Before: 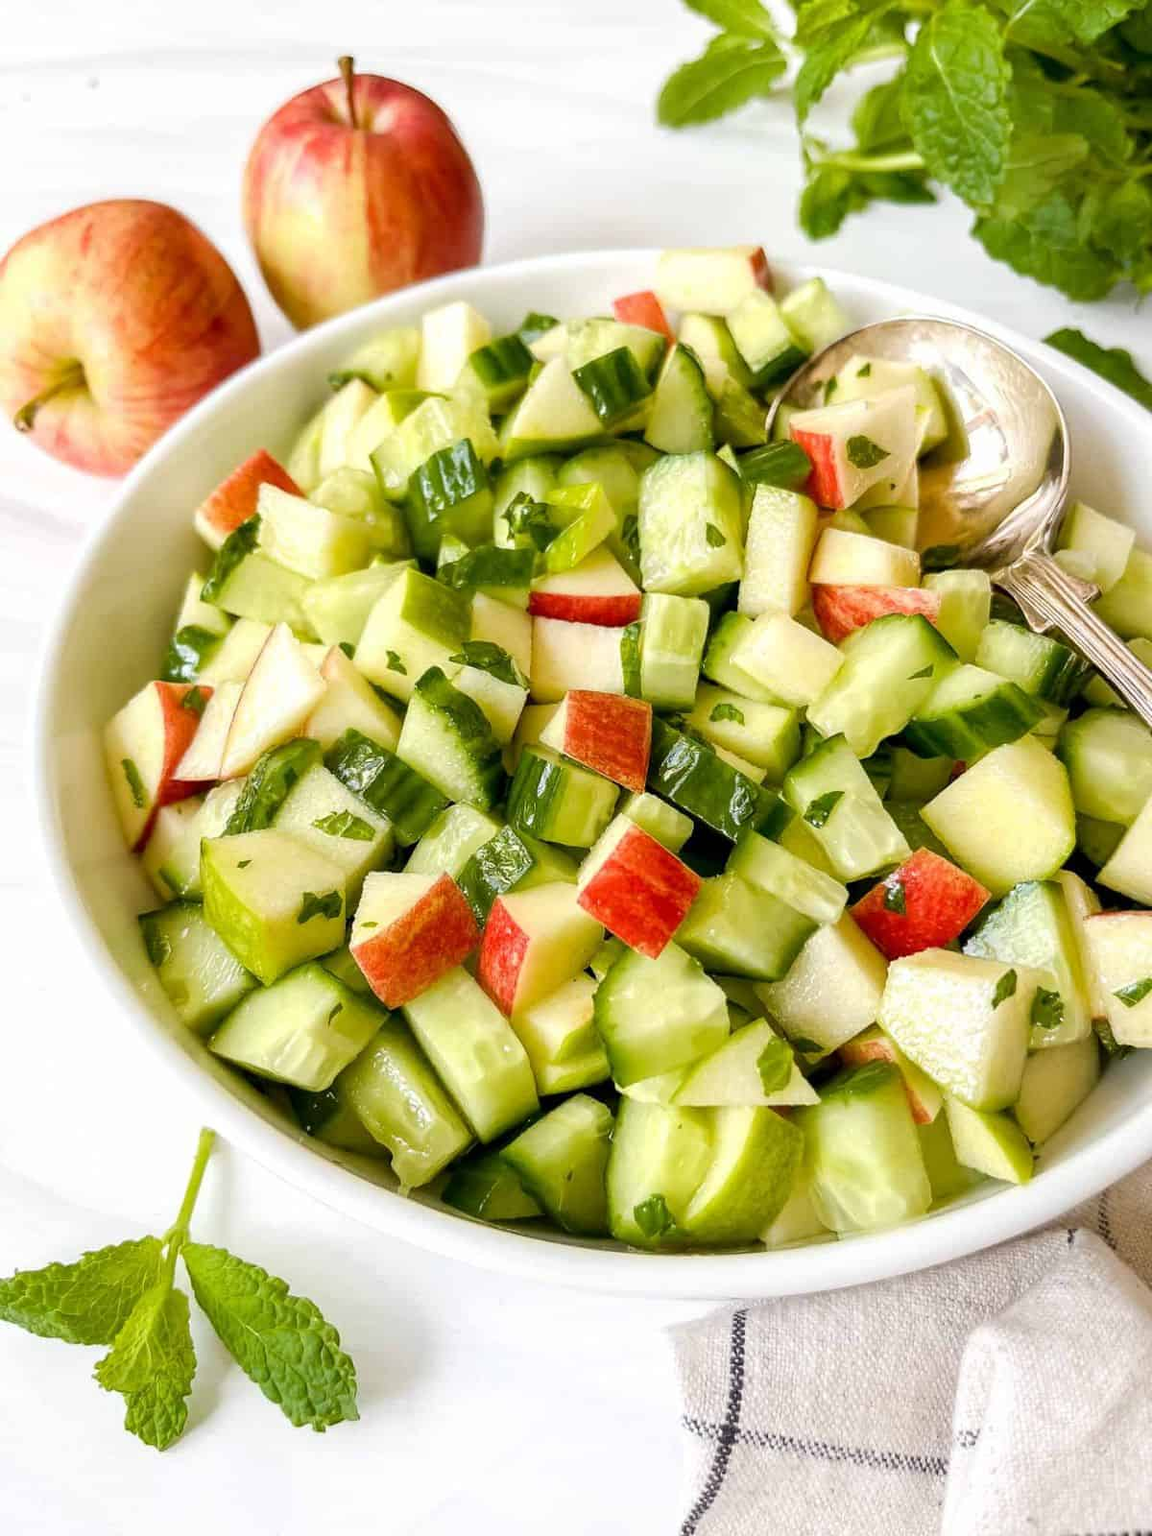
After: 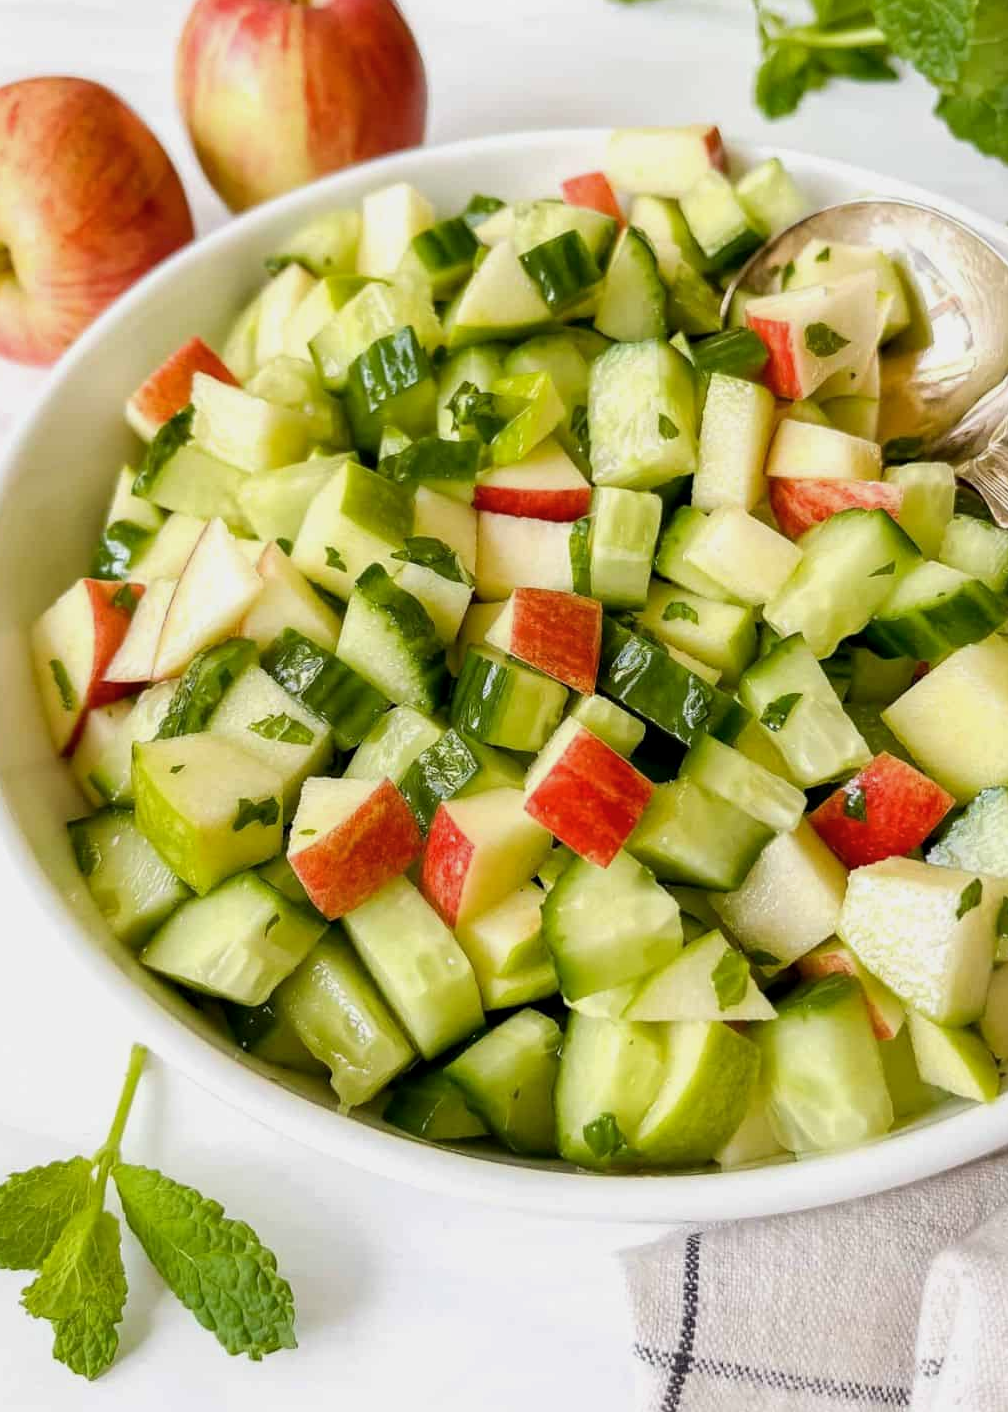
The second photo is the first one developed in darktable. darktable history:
color balance rgb: saturation formula JzAzBz (2021)
crop: left 6.446%, top 8.188%, right 9.538%, bottom 3.548%
exposure: black level correction 0.001, exposure -0.2 EV, compensate highlight preservation false
